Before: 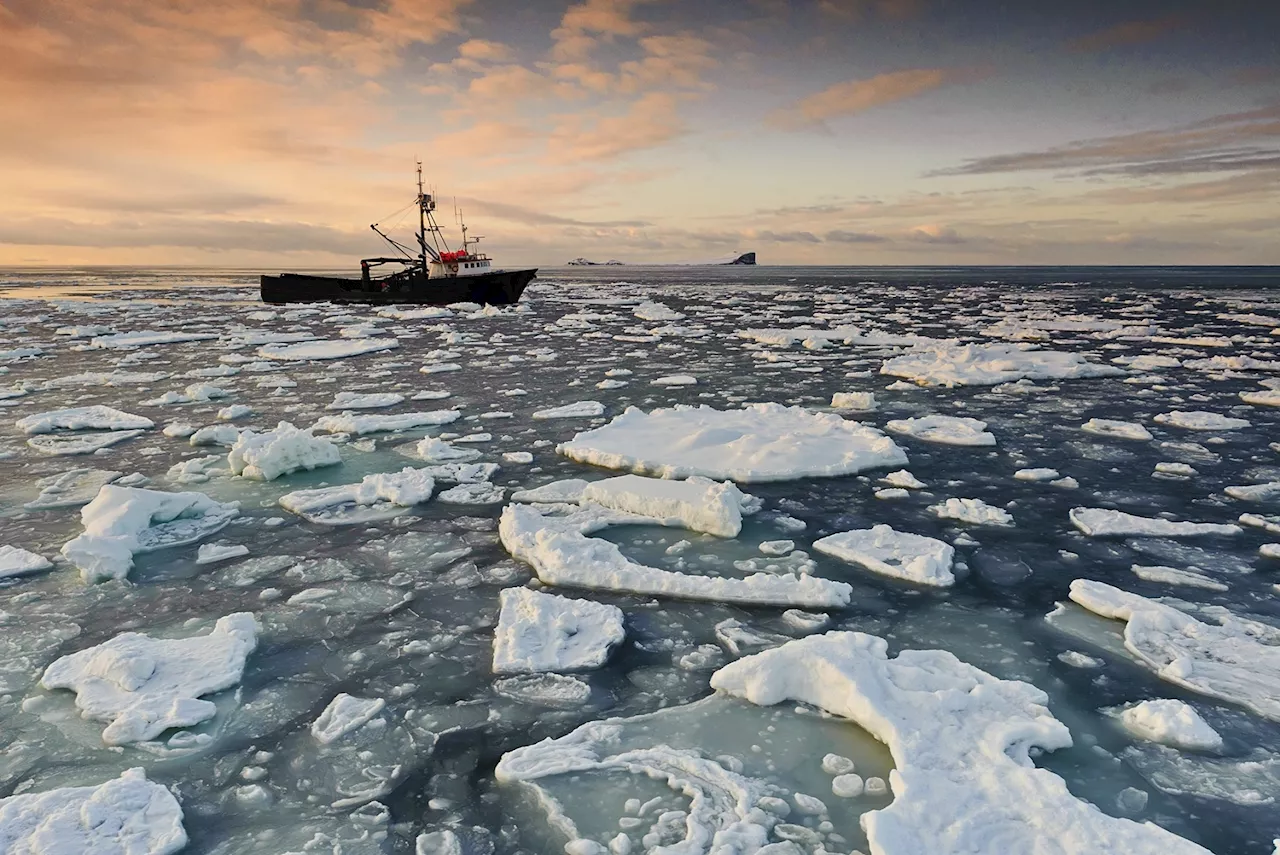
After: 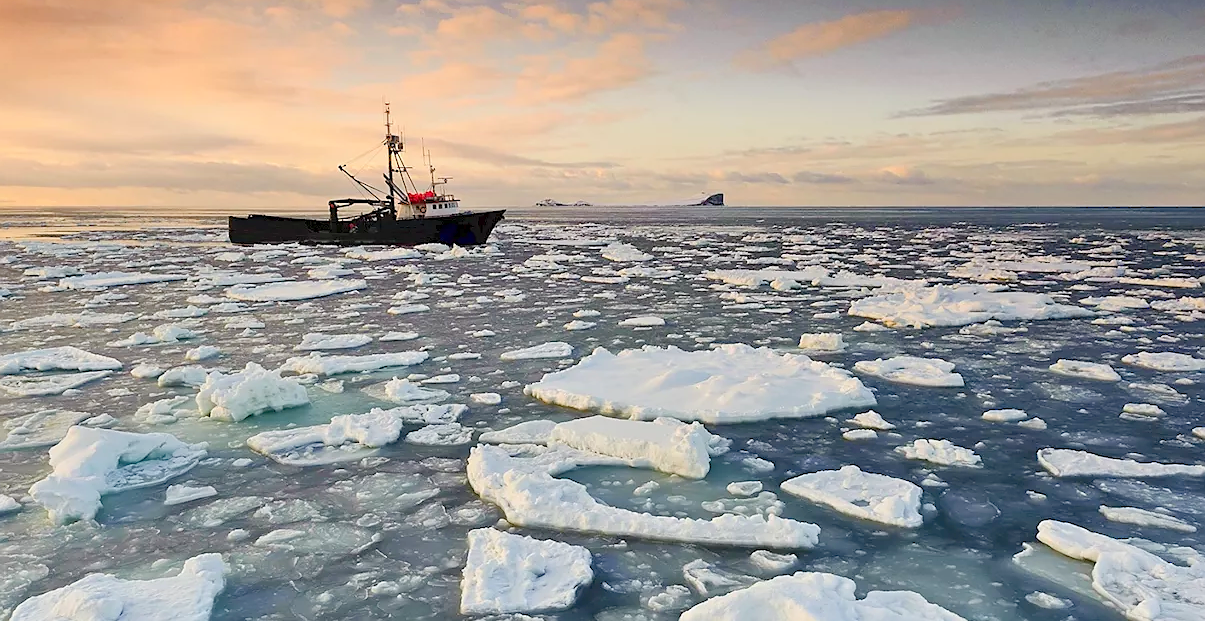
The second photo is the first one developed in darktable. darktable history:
crop: left 2.537%, top 6.996%, right 3.298%, bottom 20.338%
sharpen: radius 0.97, amount 0.607
levels: levels [0, 0.43, 0.984]
